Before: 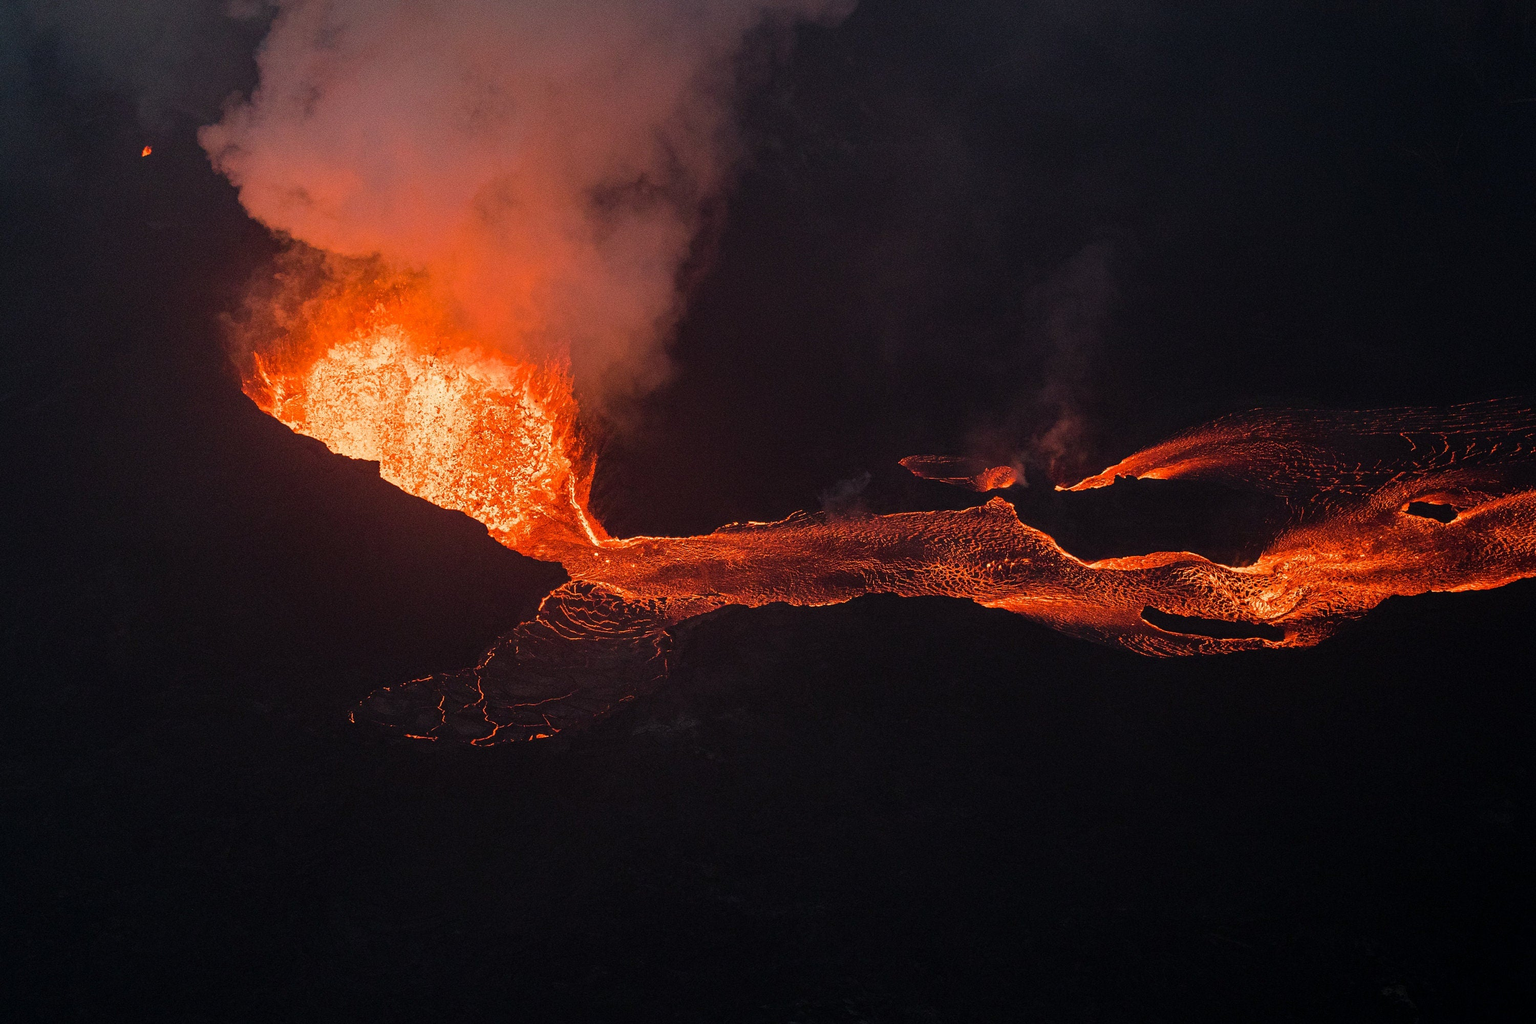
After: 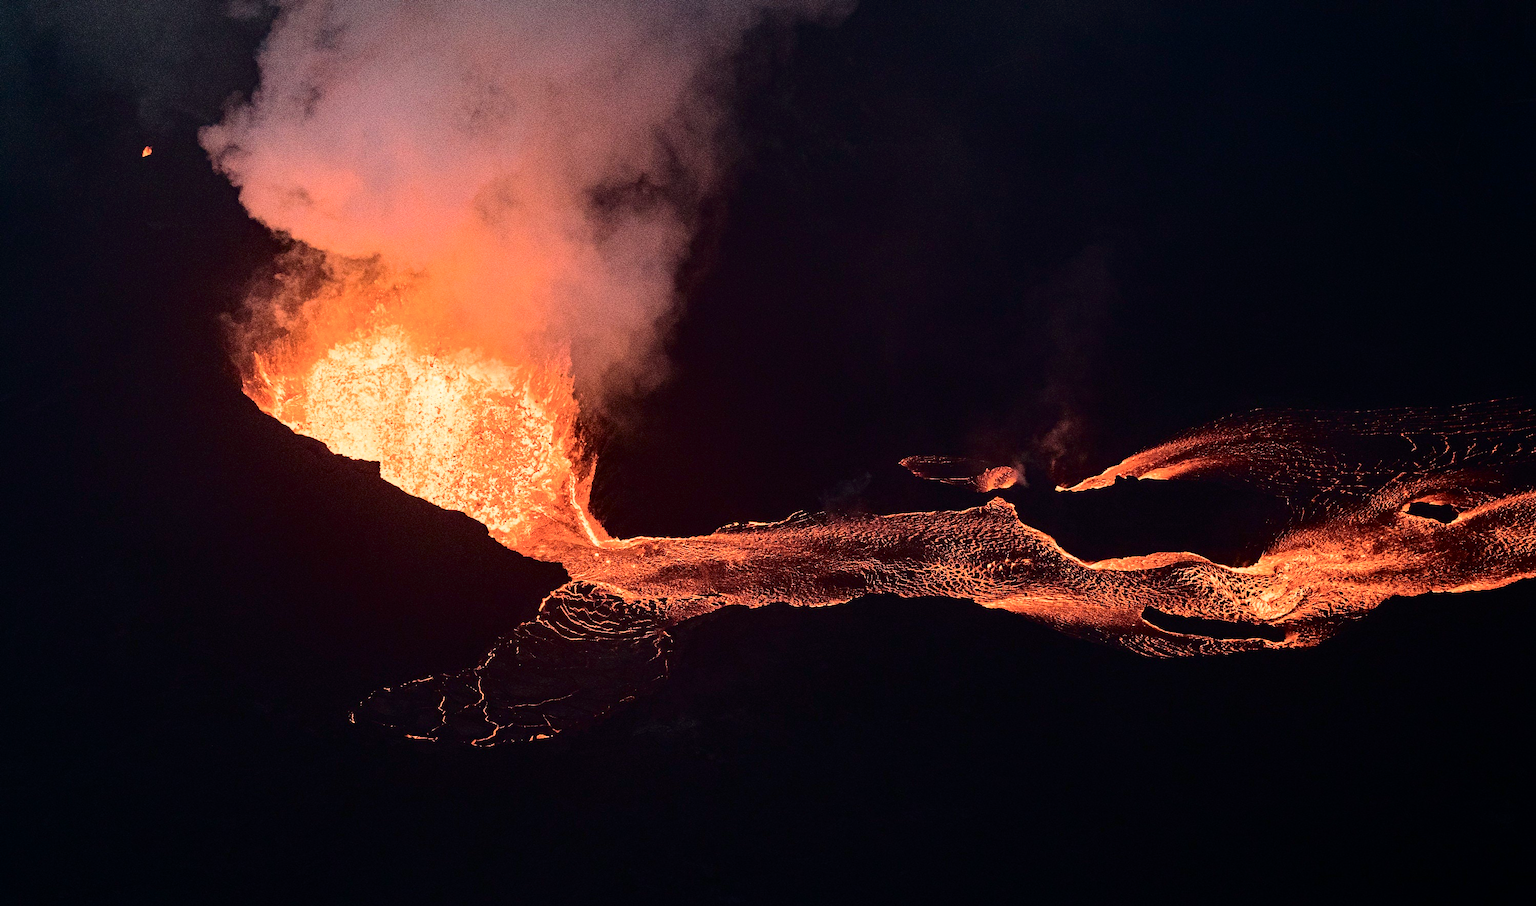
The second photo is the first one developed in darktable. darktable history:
haze removal: compatibility mode true, adaptive false
crop and rotate: top 0%, bottom 11.49%
tone curve: curves: ch0 [(0, 0) (0.003, 0.001) (0.011, 0.004) (0.025, 0.009) (0.044, 0.016) (0.069, 0.025) (0.1, 0.036) (0.136, 0.059) (0.177, 0.103) (0.224, 0.175) (0.277, 0.274) (0.335, 0.395) (0.399, 0.52) (0.468, 0.635) (0.543, 0.733) (0.623, 0.817) (0.709, 0.888) (0.801, 0.93) (0.898, 0.964) (1, 1)], color space Lab, independent channels, preserve colors none
color calibration: x 0.355, y 0.367, temperature 4700.38 K
